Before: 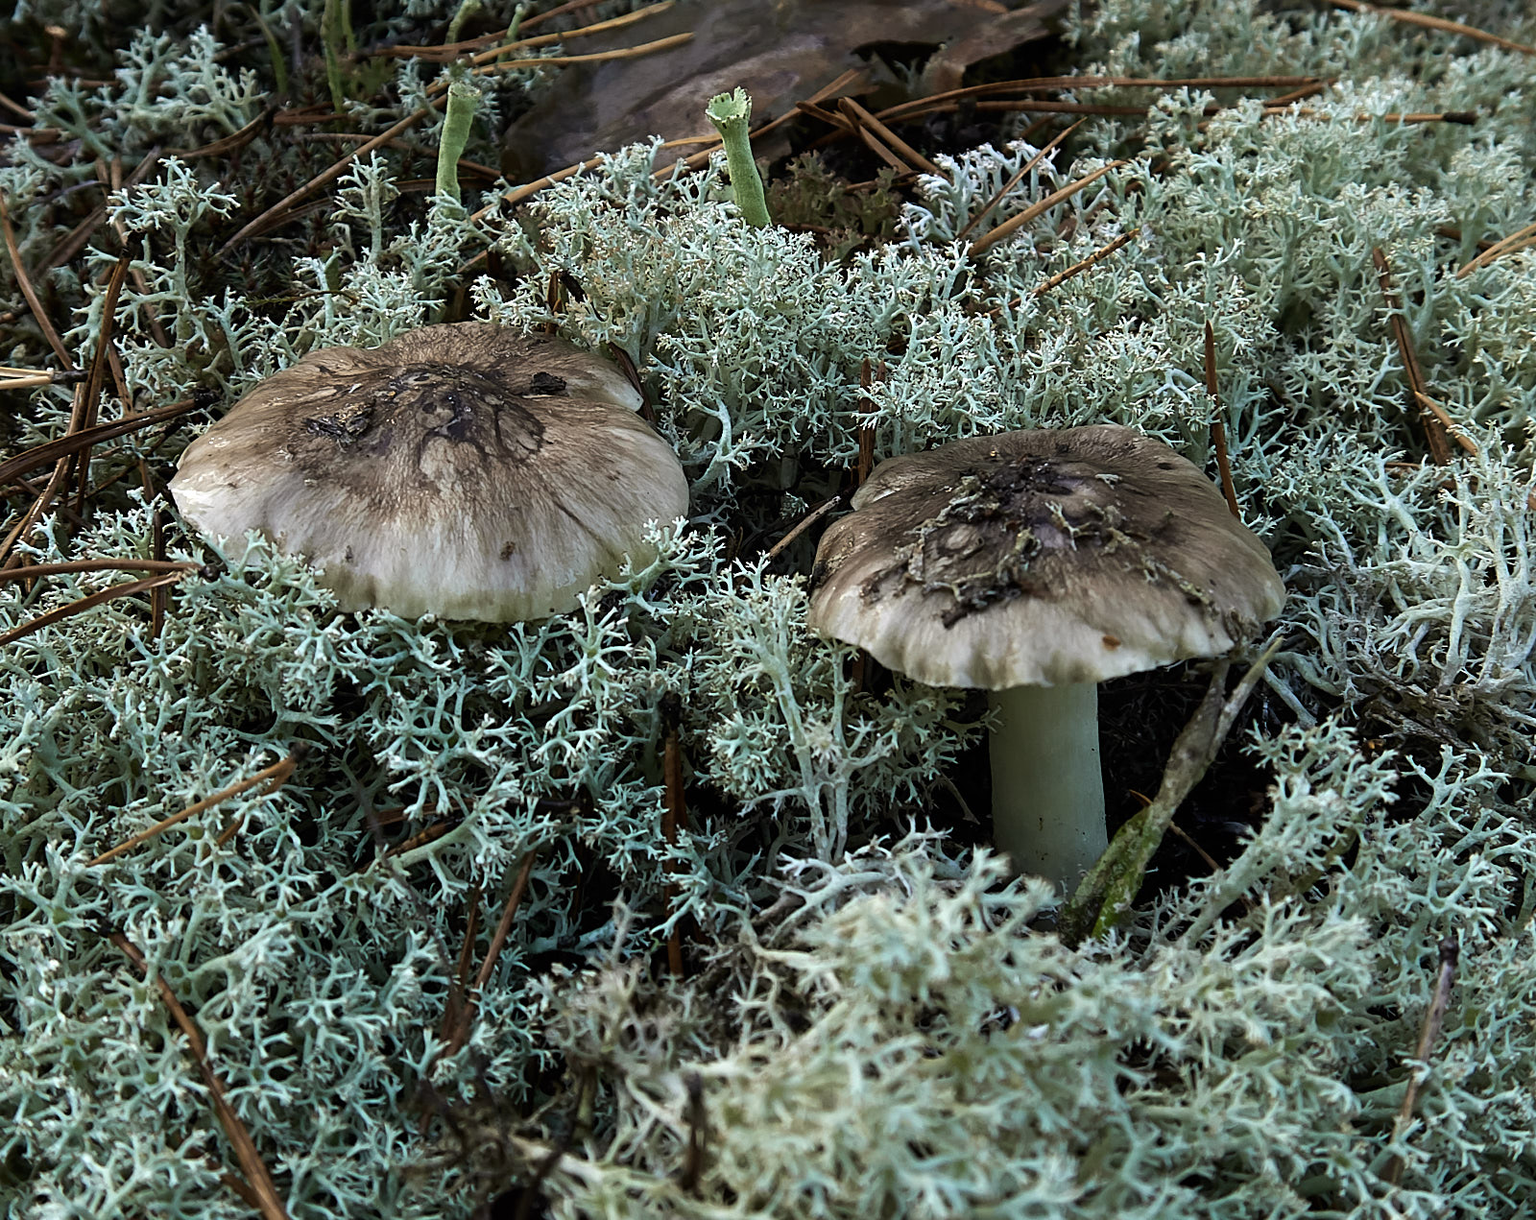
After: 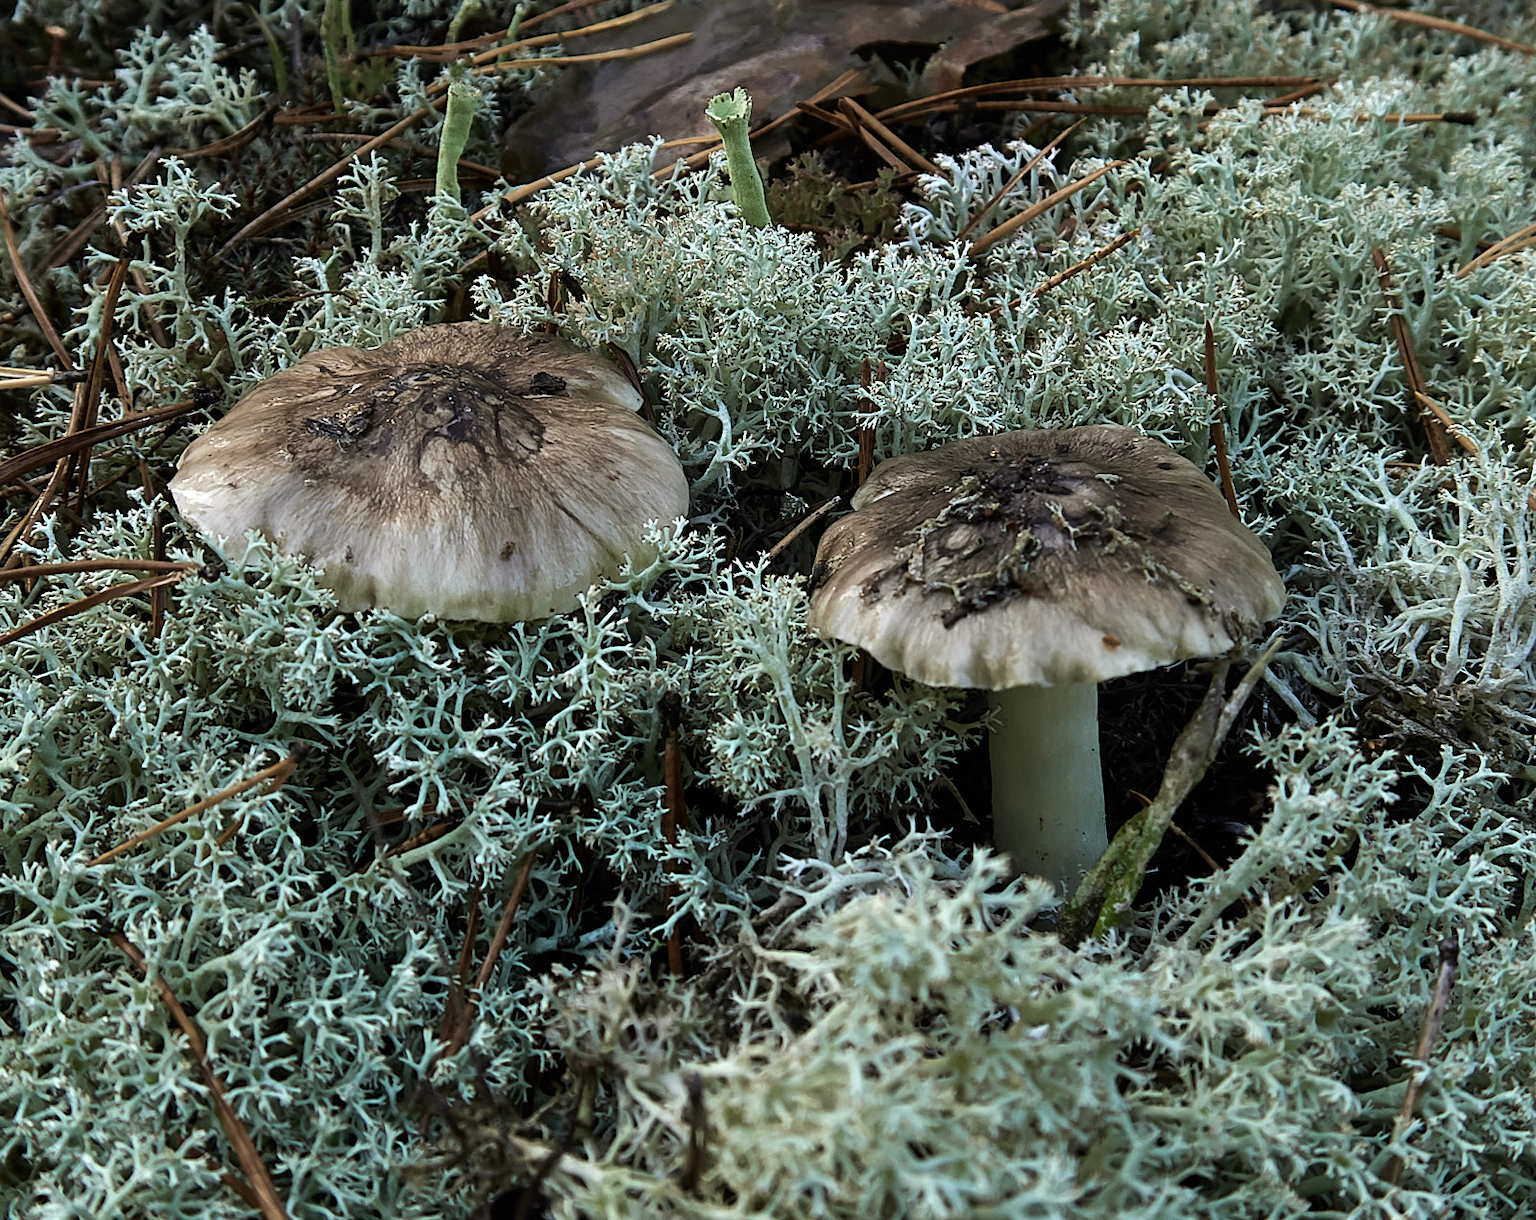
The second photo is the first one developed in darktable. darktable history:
shadows and highlights: radius 127.01, shadows 30.32, highlights -30.76, low approximation 0.01, soften with gaussian
